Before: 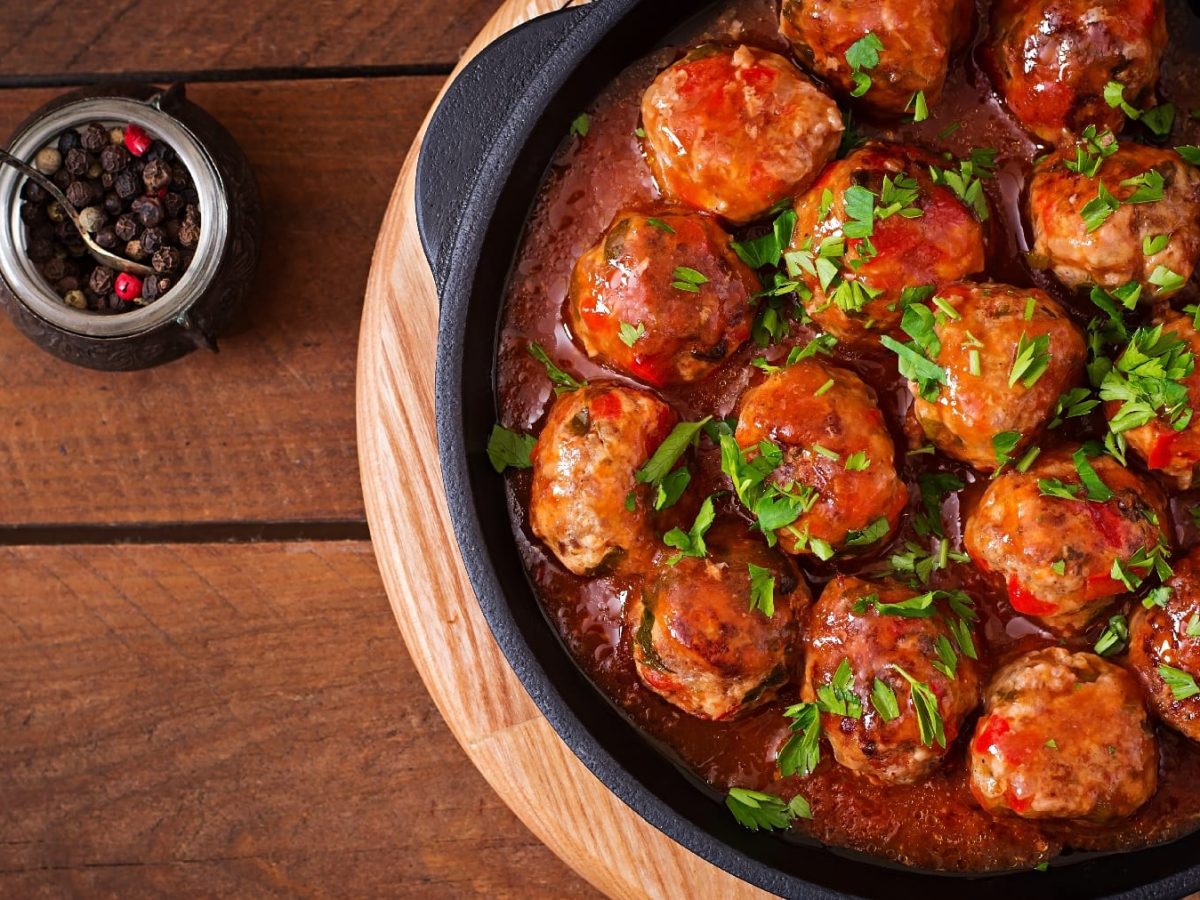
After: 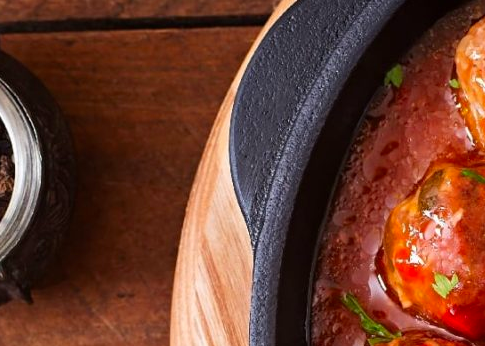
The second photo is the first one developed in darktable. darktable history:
contrast brightness saturation: saturation 0.125
crop: left 15.543%, top 5.447%, right 44.03%, bottom 56.098%
